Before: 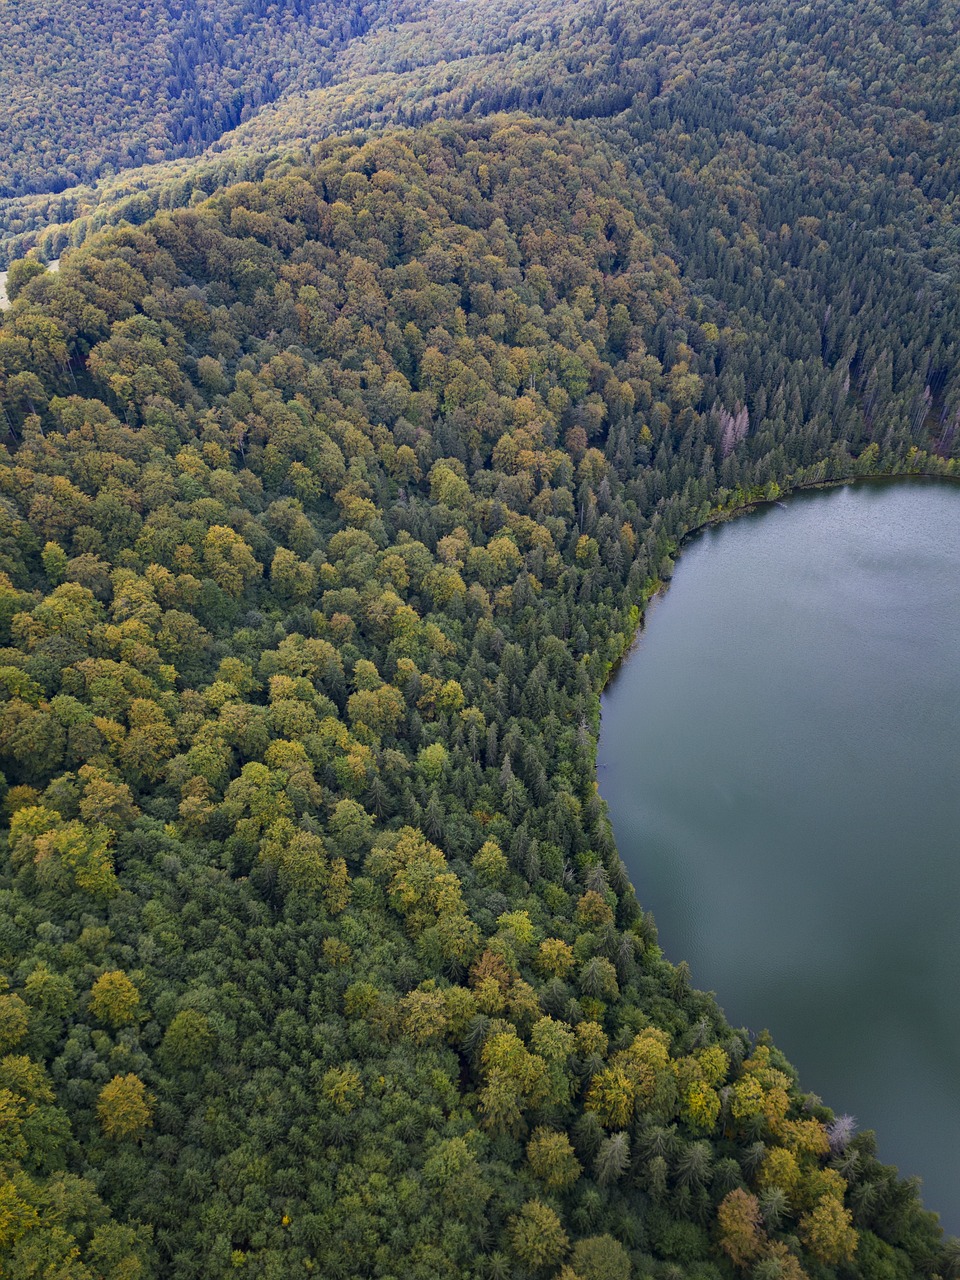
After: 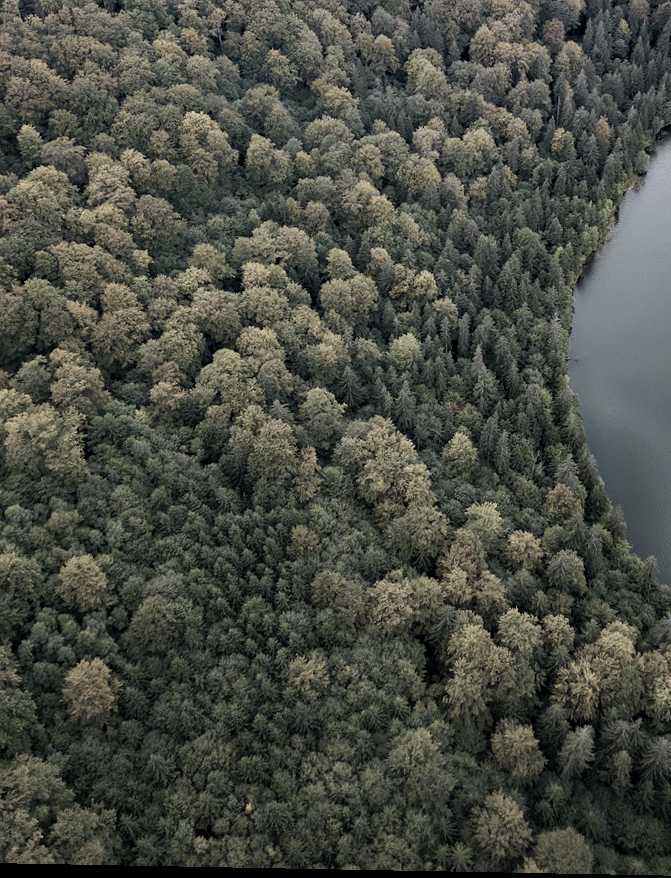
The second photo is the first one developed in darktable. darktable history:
color balance rgb: linear chroma grading › shadows 10.651%, linear chroma grading › highlights 9.967%, linear chroma grading › global chroma 14.526%, linear chroma grading › mid-tones 14.791%, perceptual saturation grading › global saturation 0.484%, perceptual saturation grading › mid-tones 6.143%, perceptual saturation grading › shadows 71.4%, perceptual brilliance grading › highlights 9.439%, perceptual brilliance grading › mid-tones 5.185%
color correction: highlights b* 0.064, saturation 0.183
crop and rotate: angle -1.06°, left 3.862%, top 32.261%, right 27.904%
